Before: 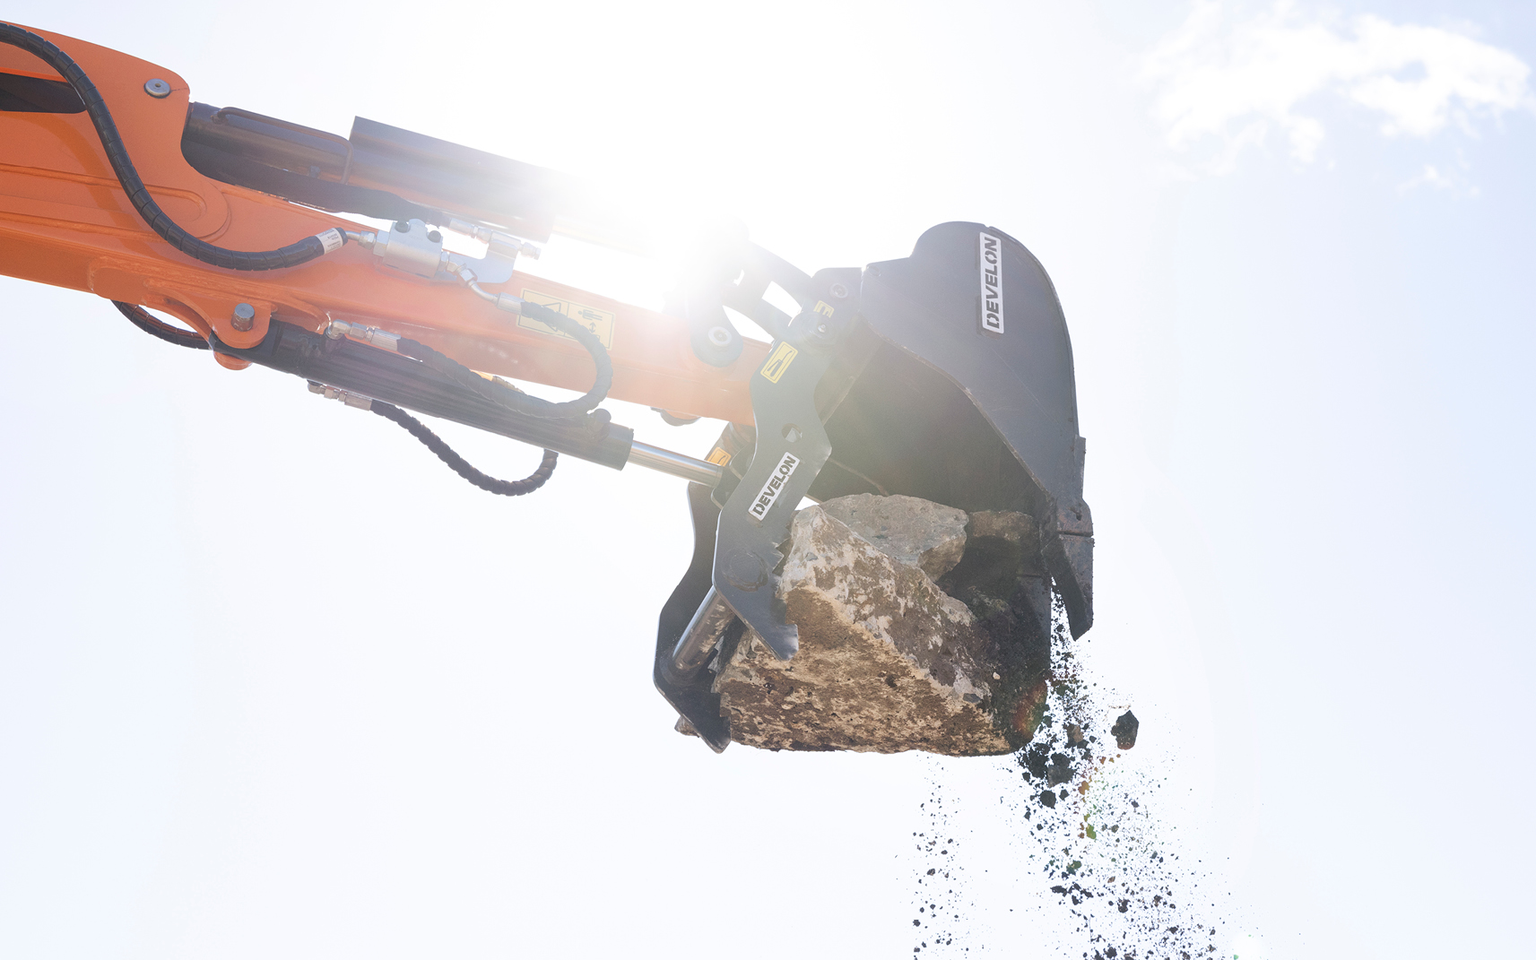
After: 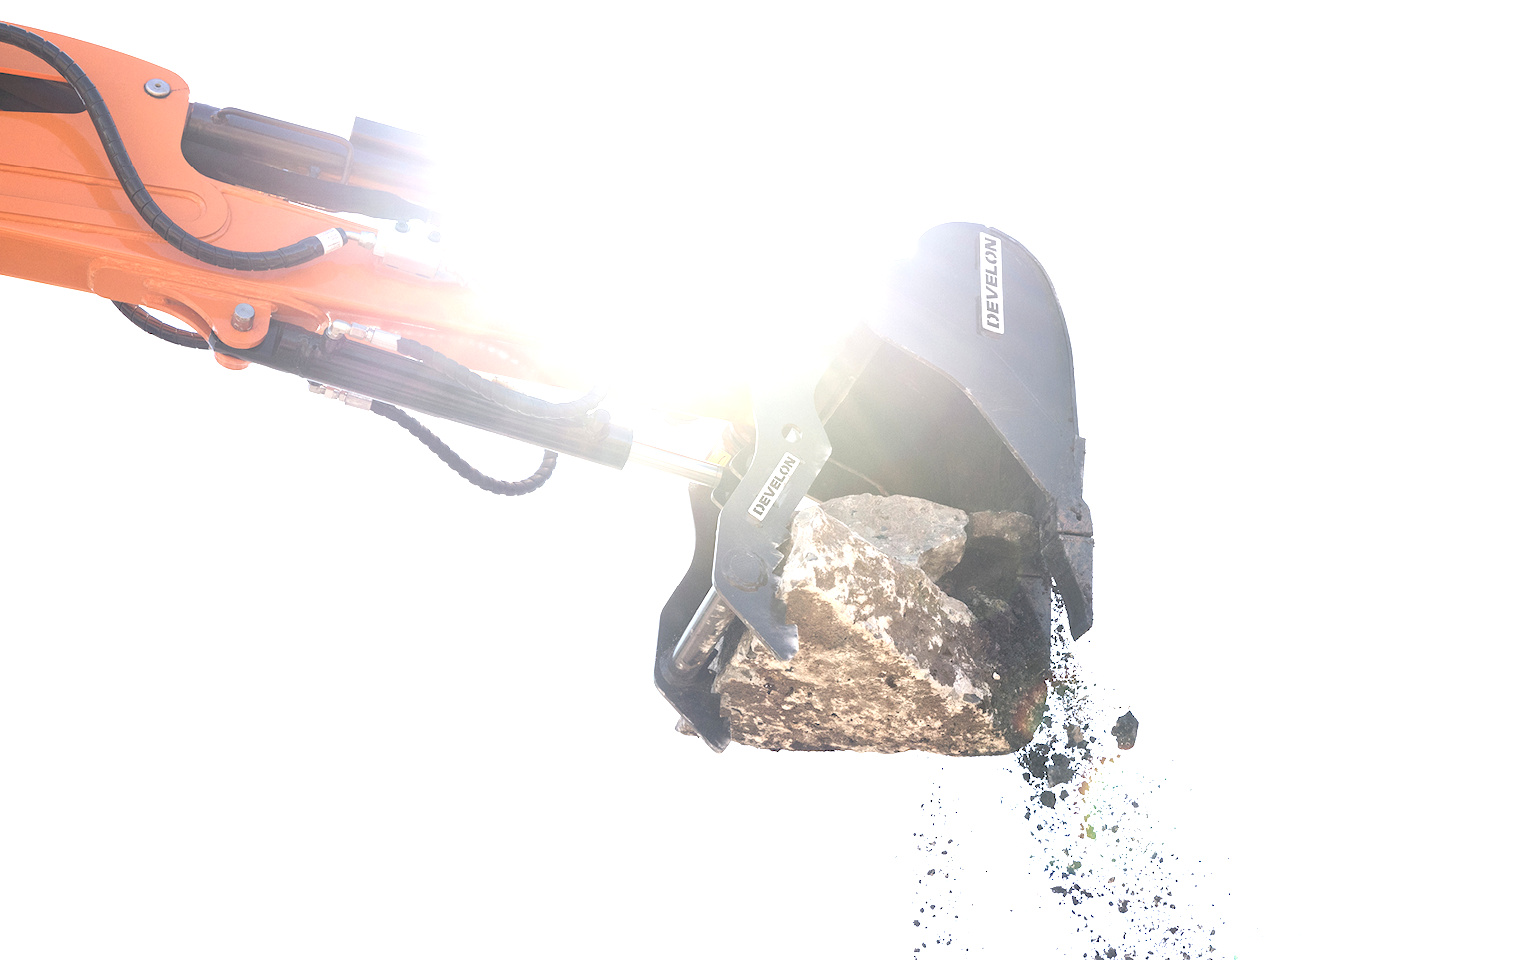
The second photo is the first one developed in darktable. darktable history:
exposure: exposure 1 EV, compensate highlight preservation false
color correction: saturation 0.8
